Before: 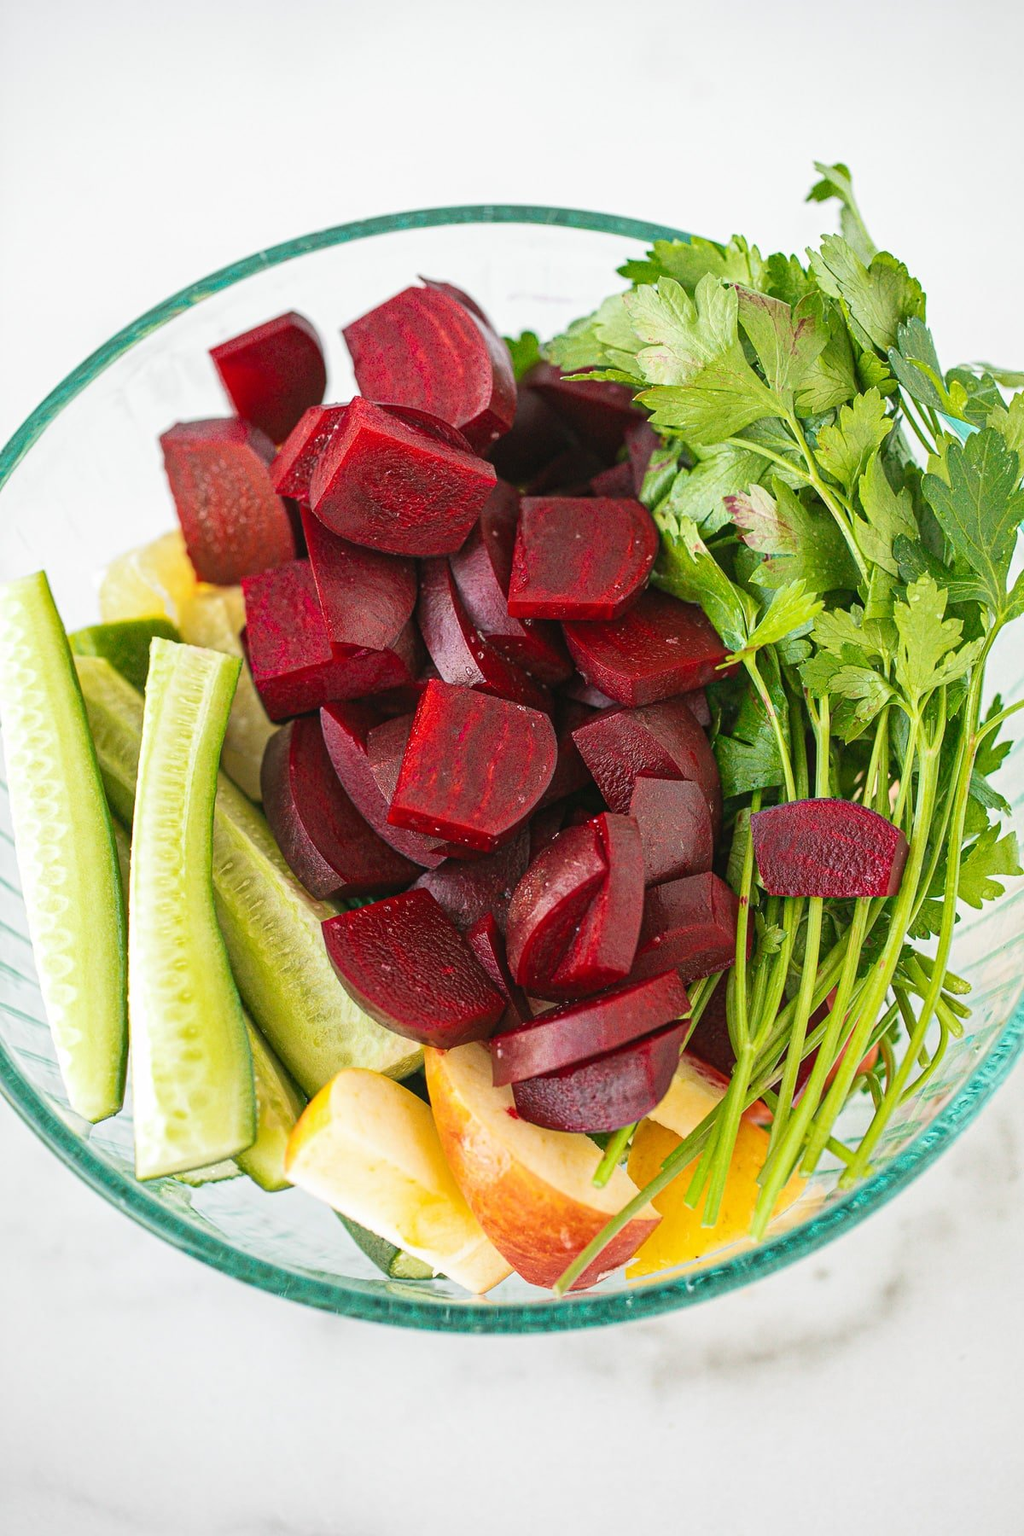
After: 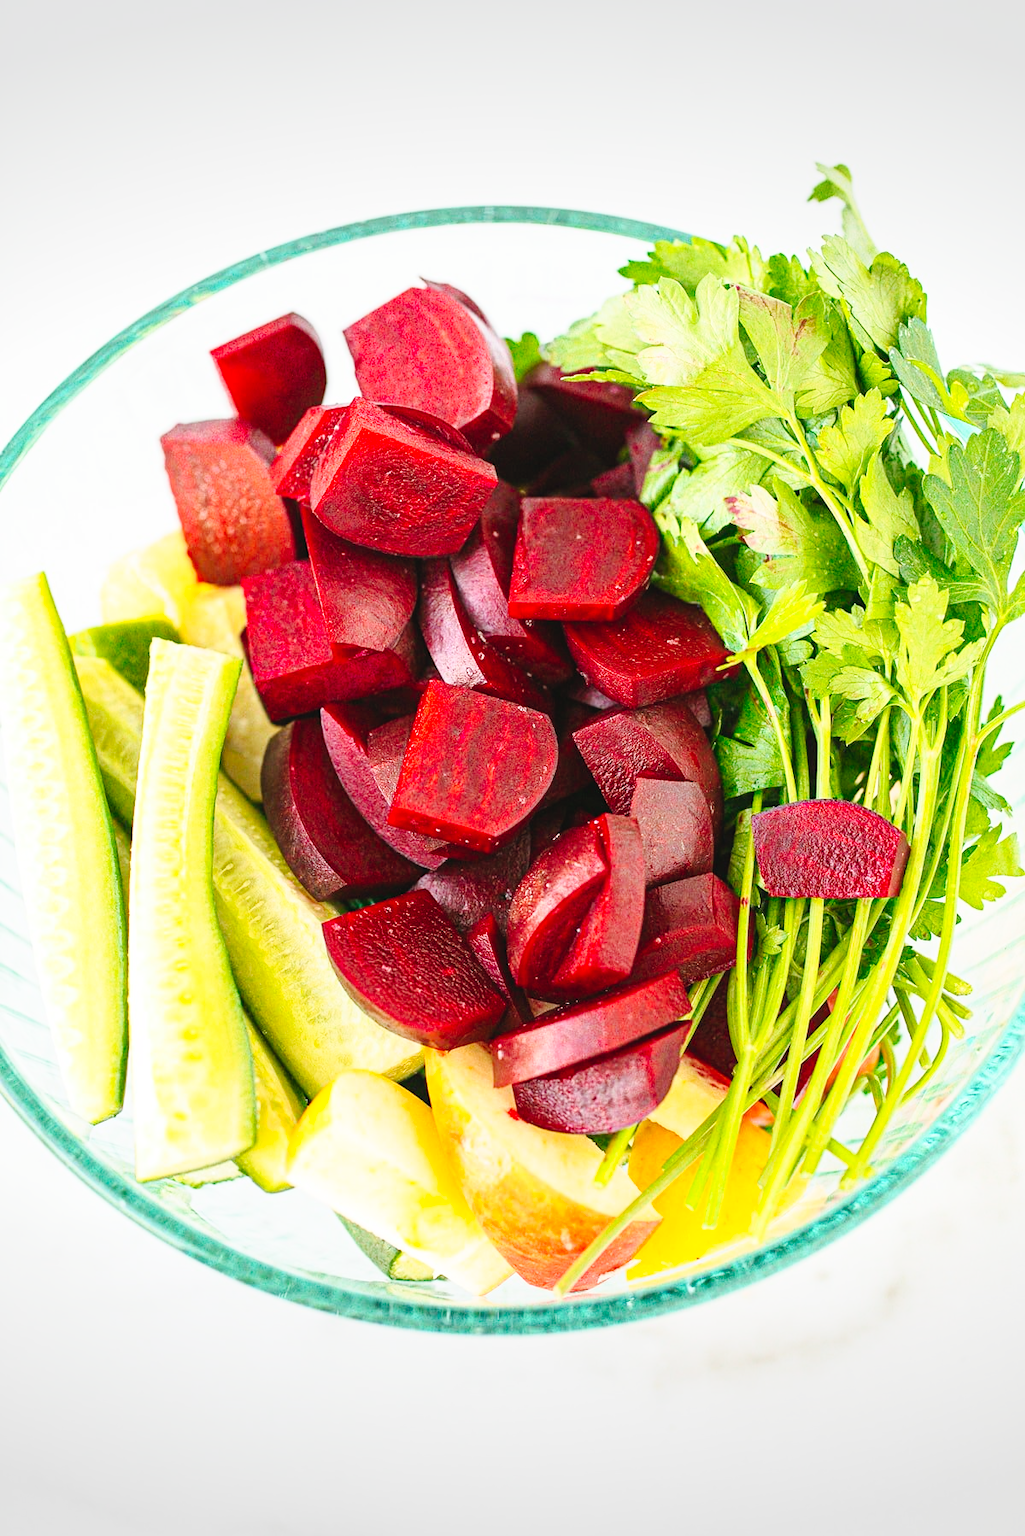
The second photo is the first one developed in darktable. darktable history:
vignetting: fall-off start 100.03%, brightness -0.194, saturation -0.303, width/height ratio 1.32
contrast brightness saturation: contrast 0.195, brightness 0.169, saturation 0.223
crop: bottom 0.056%
tone curve: curves: ch0 [(0, 0.023) (0.087, 0.065) (0.184, 0.168) (0.45, 0.54) (0.57, 0.683) (0.722, 0.825) (0.877, 0.948) (1, 1)]; ch1 [(0, 0) (0.388, 0.369) (0.44, 0.45) (0.495, 0.491) (0.534, 0.528) (0.657, 0.655) (1, 1)]; ch2 [(0, 0) (0.353, 0.317) (0.408, 0.427) (0.5, 0.497) (0.534, 0.544) (0.576, 0.605) (0.625, 0.631) (1, 1)], preserve colors none
